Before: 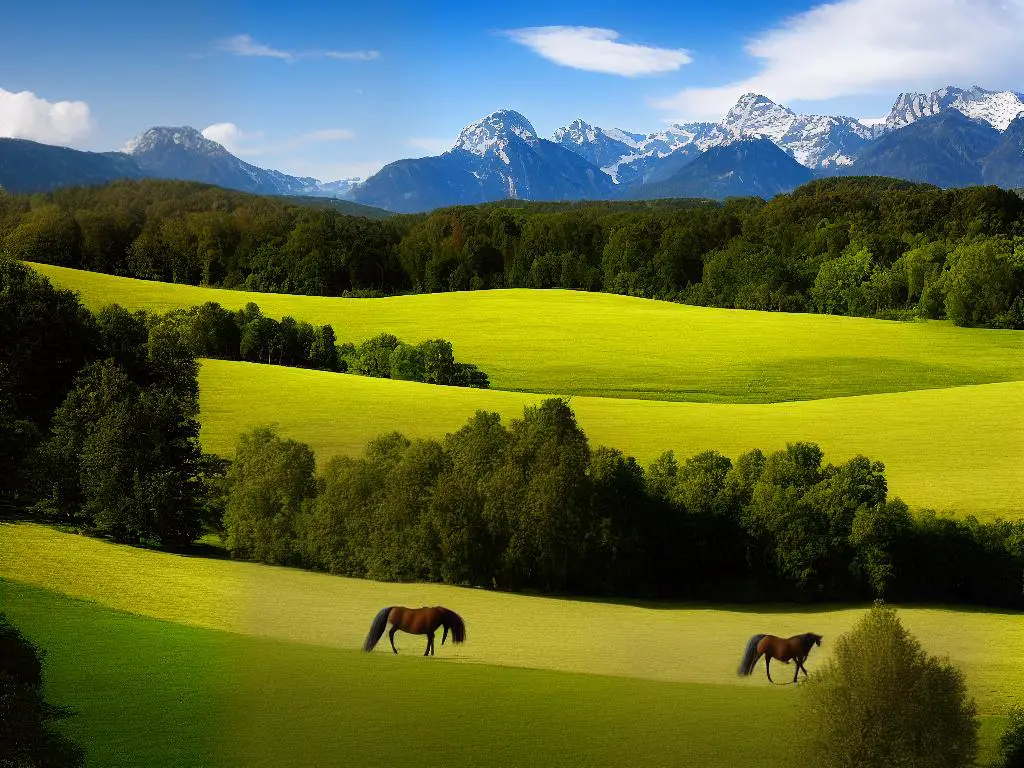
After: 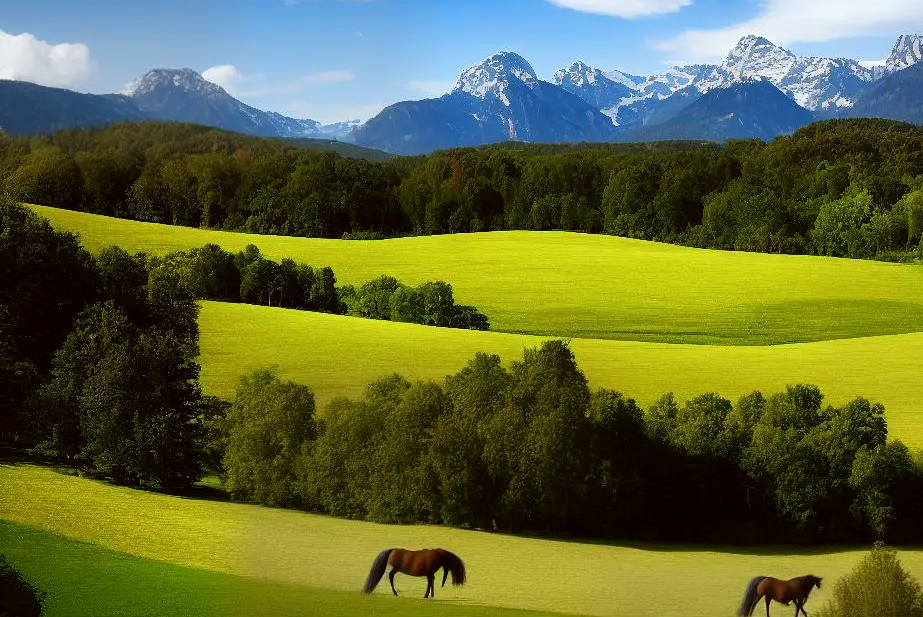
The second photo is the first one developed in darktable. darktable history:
crop: top 7.556%, right 9.815%, bottom 11.98%
color correction: highlights a* -2.75, highlights b* -2.05, shadows a* 2.33, shadows b* 2.71
exposure: compensate exposure bias true, compensate highlight preservation false
